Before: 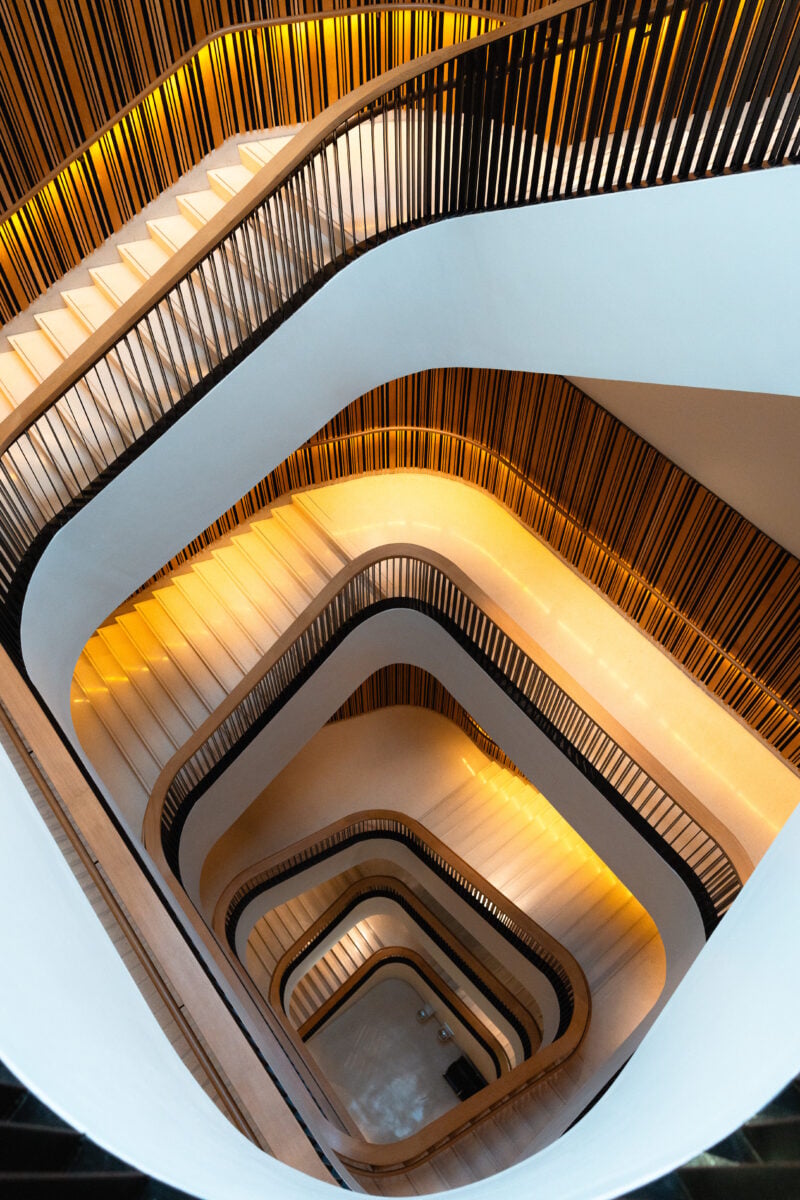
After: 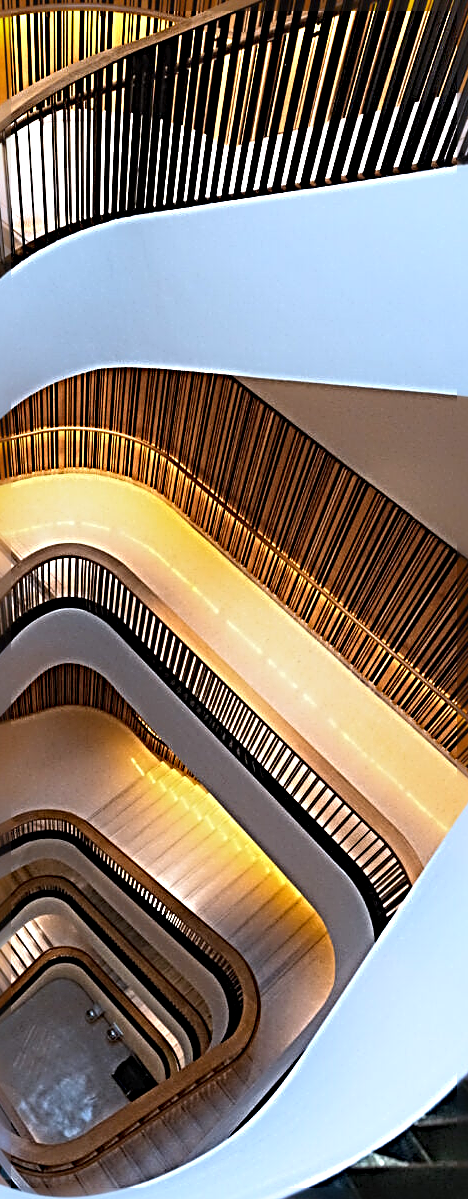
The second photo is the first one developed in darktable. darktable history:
sharpen: radius 4.001, amount 2
crop: left 41.402%
white balance: red 0.967, blue 1.119, emerald 0.756
